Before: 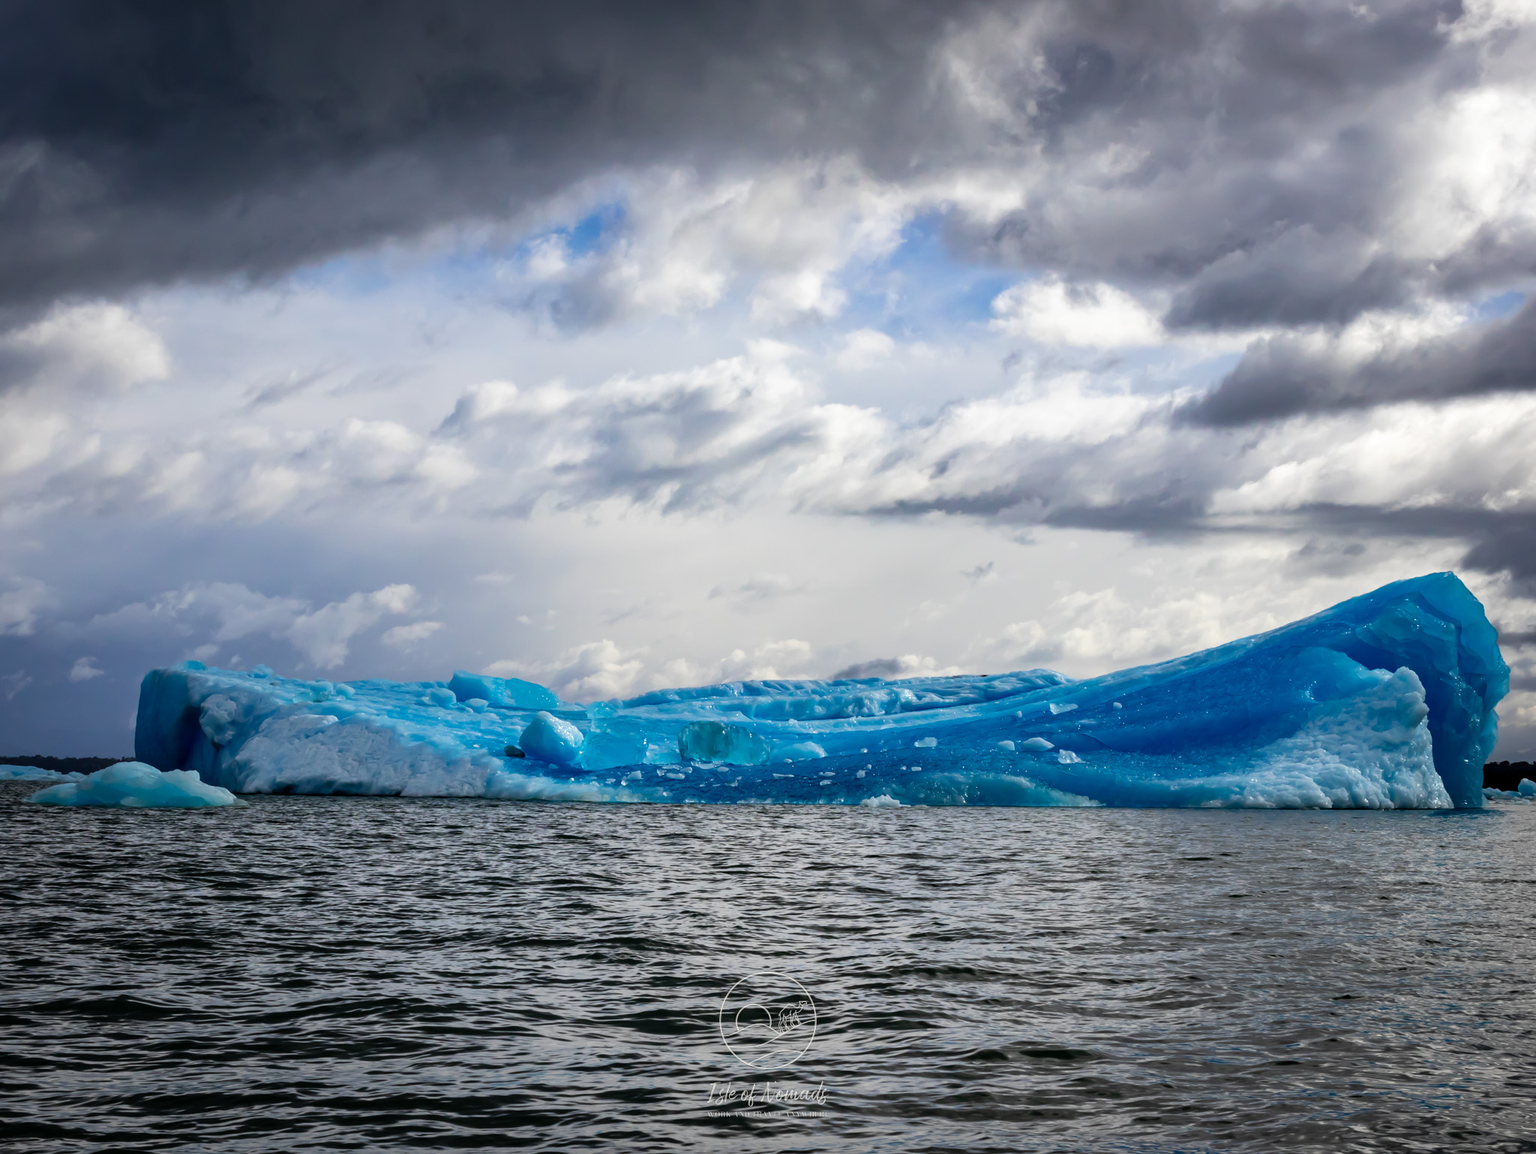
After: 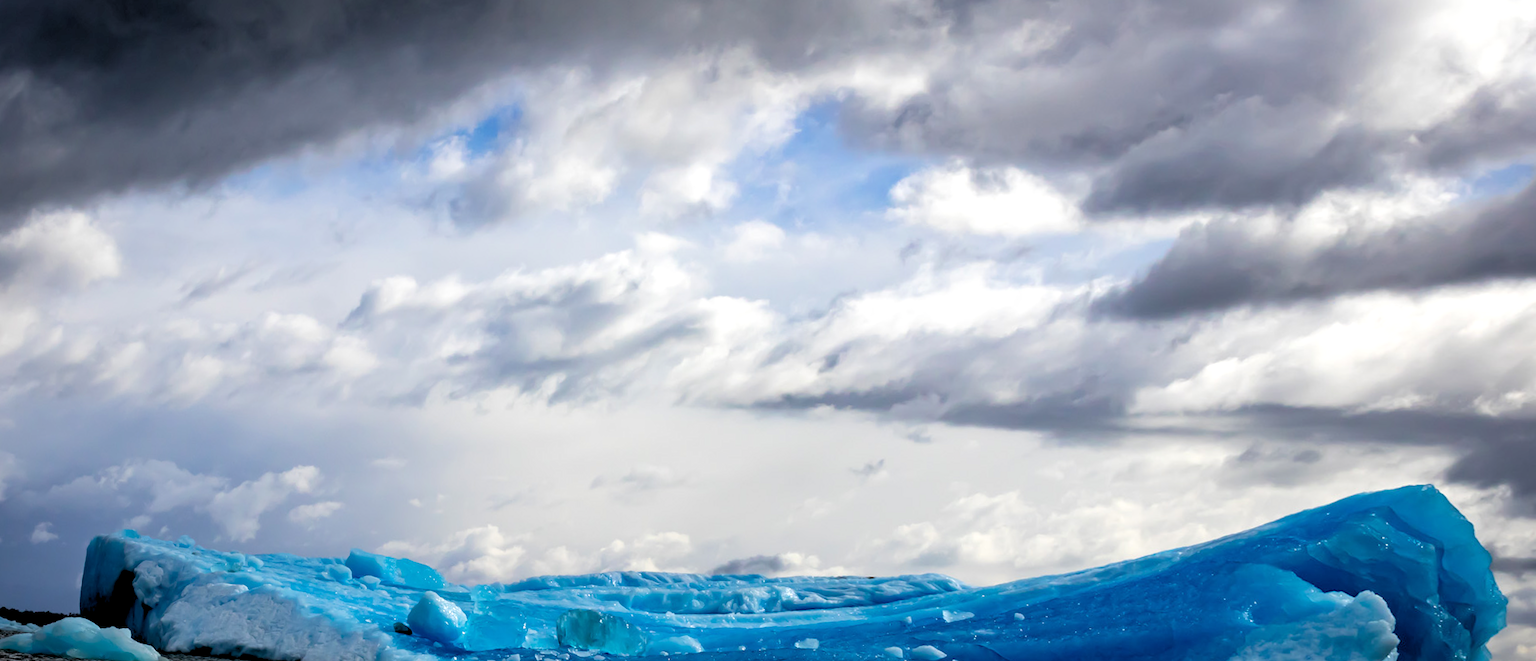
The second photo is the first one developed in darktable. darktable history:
crop and rotate: top 4.848%, bottom 29.503%
exposure: compensate highlight preservation false
rgb levels: levels [[0.013, 0.434, 0.89], [0, 0.5, 1], [0, 0.5, 1]]
rotate and perspective: rotation 1.69°, lens shift (vertical) -0.023, lens shift (horizontal) -0.291, crop left 0.025, crop right 0.988, crop top 0.092, crop bottom 0.842
